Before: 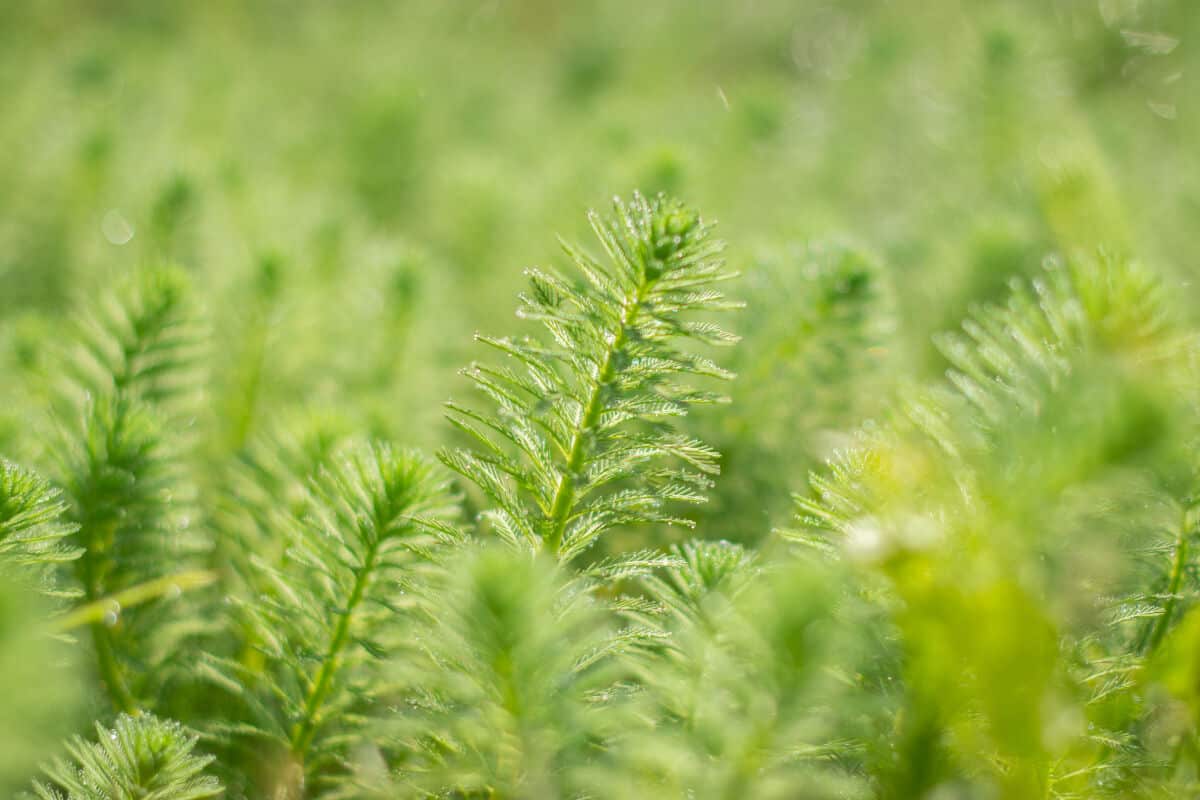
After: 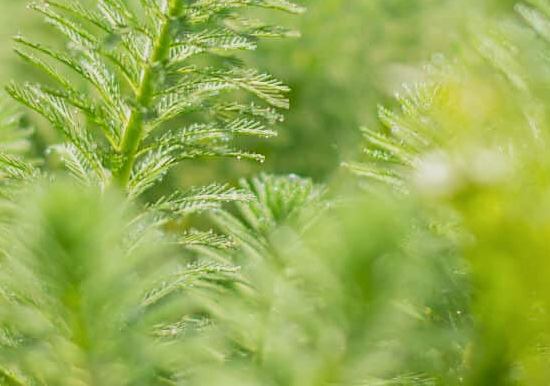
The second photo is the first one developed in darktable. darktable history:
sharpen: radius 1.864, amount 0.398, threshold 1.271
sigmoid: contrast 1.22, skew 0.65
crop: left 35.976%, top 45.819%, right 18.162%, bottom 5.807%
